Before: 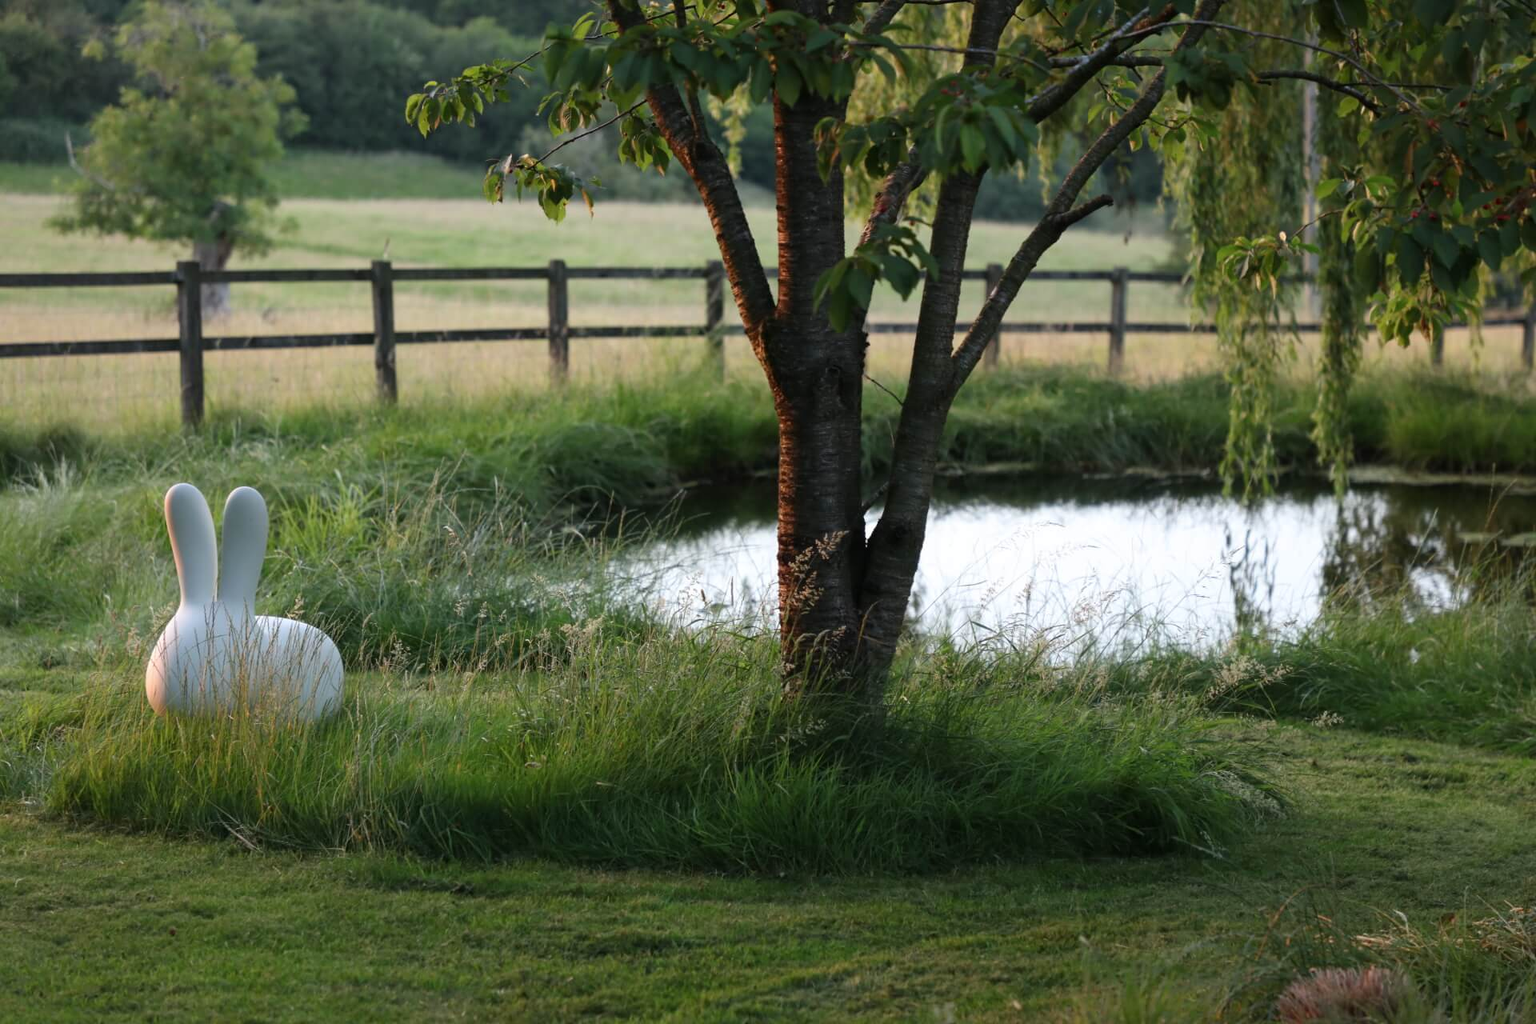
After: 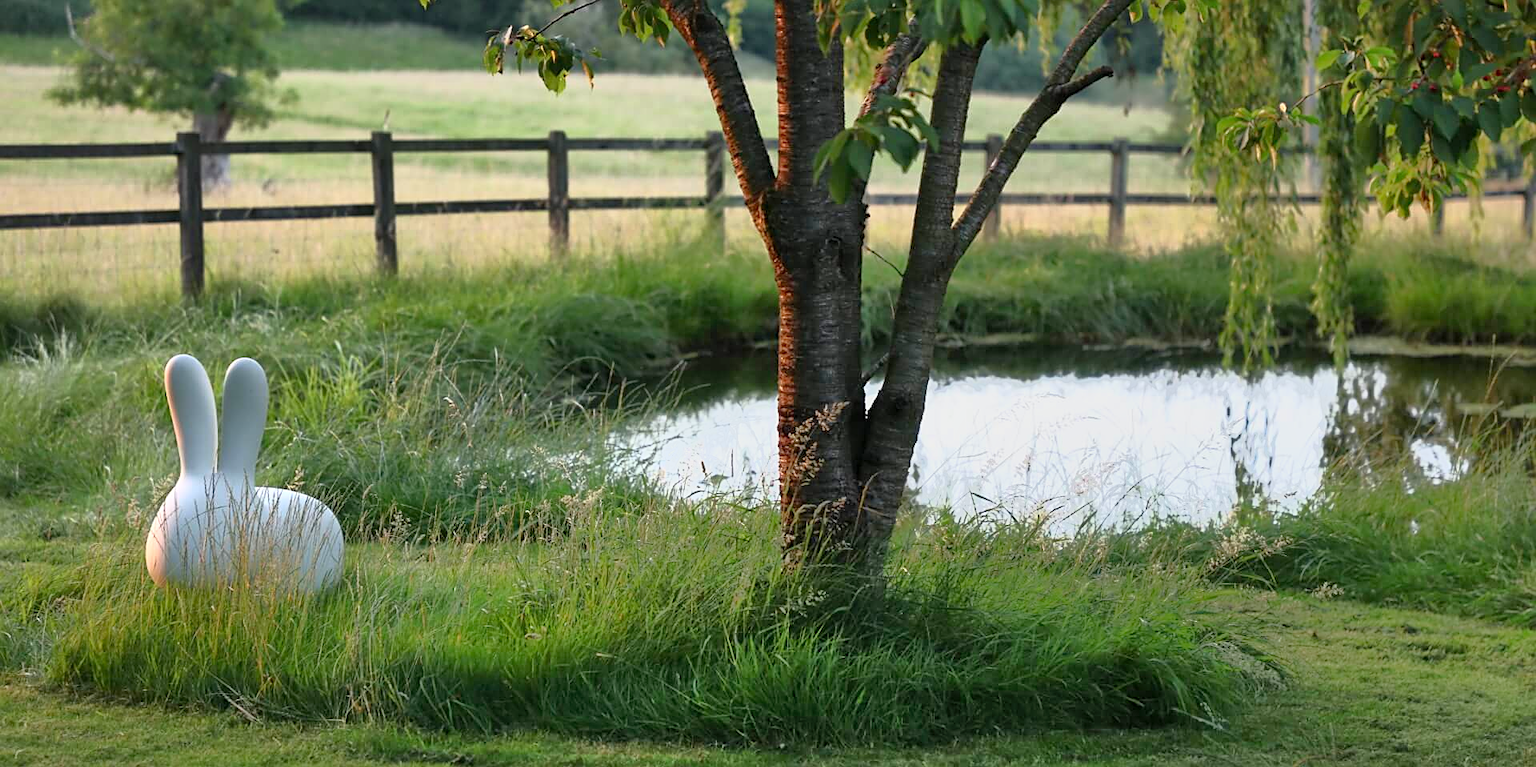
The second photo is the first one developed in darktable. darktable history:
crop and rotate: top 12.647%, bottom 12.408%
tone equalizer: -7 EV -0.631 EV, -6 EV 0.996 EV, -5 EV -0.461 EV, -4 EV 0.392 EV, -3 EV 0.406 EV, -2 EV 0.145 EV, -1 EV -0.175 EV, +0 EV -0.362 EV, smoothing diameter 24.96%, edges refinement/feathering 10.12, preserve details guided filter
shadows and highlights: soften with gaussian
exposure: black level correction 0.002, compensate exposure bias true, compensate highlight preservation false
contrast brightness saturation: contrast 0.195, brightness 0.156, saturation 0.222
sharpen: on, module defaults
